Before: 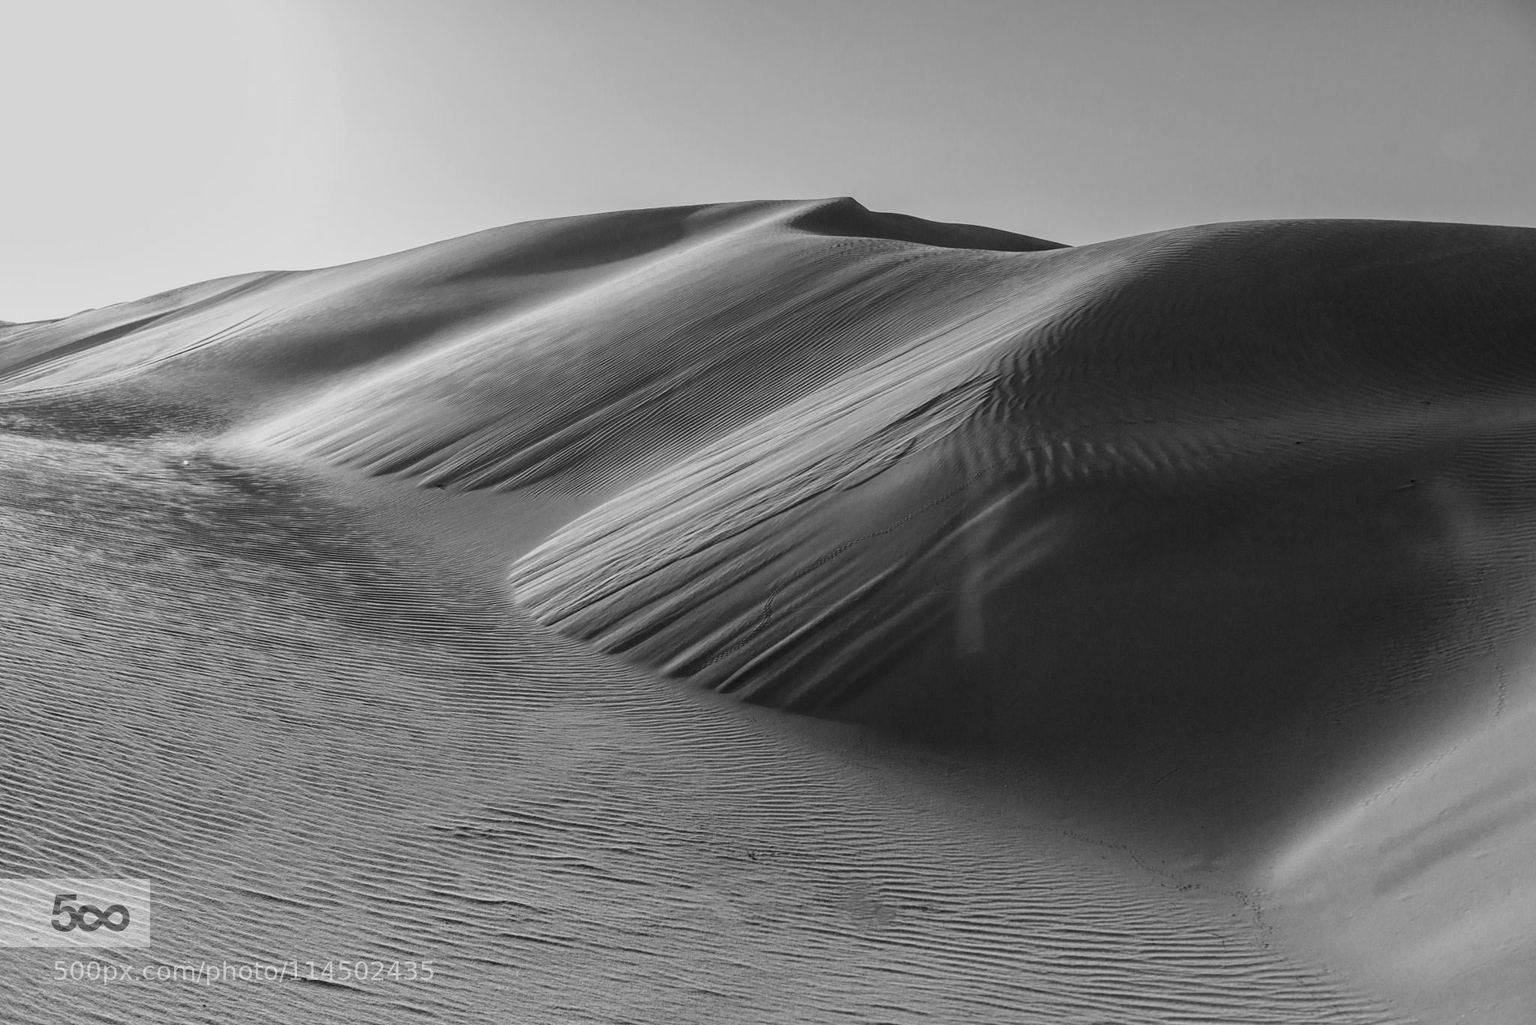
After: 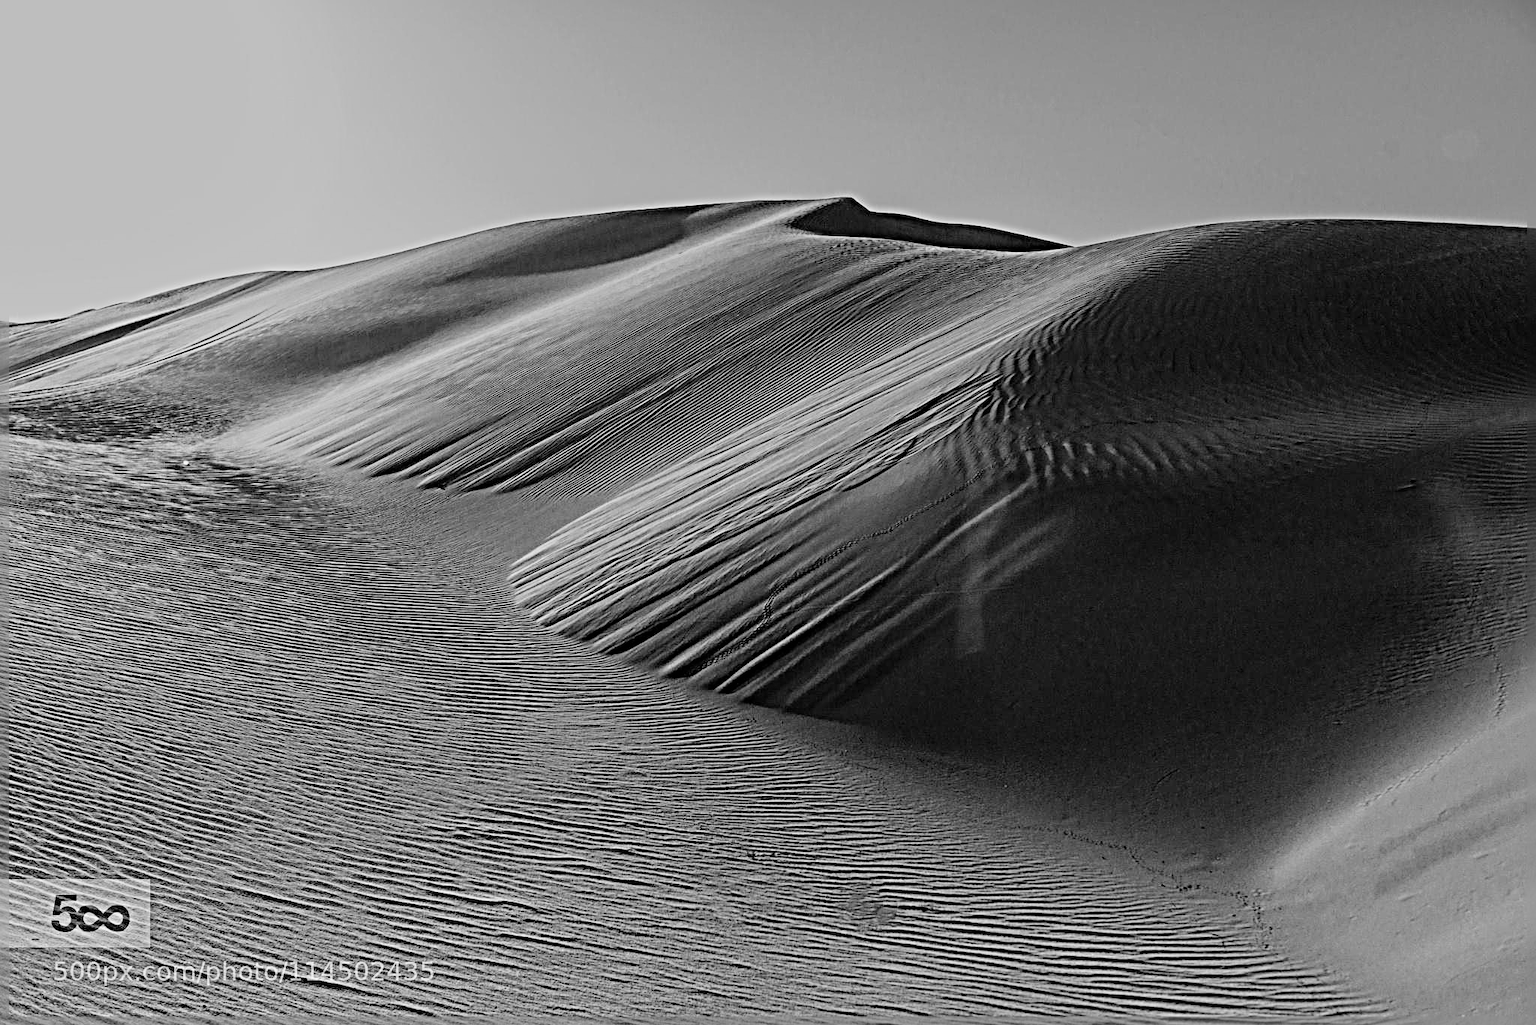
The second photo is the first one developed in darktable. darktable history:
filmic rgb: black relative exposure -7.65 EV, white relative exposure 4.56 EV, threshold 5.95 EV, hardness 3.61, add noise in highlights 0.002, preserve chrominance no, color science v3 (2019), use custom middle-gray values true, contrast in highlights soft, enable highlight reconstruction true
sharpen: radius 6.269, amount 1.79, threshold 0.188
